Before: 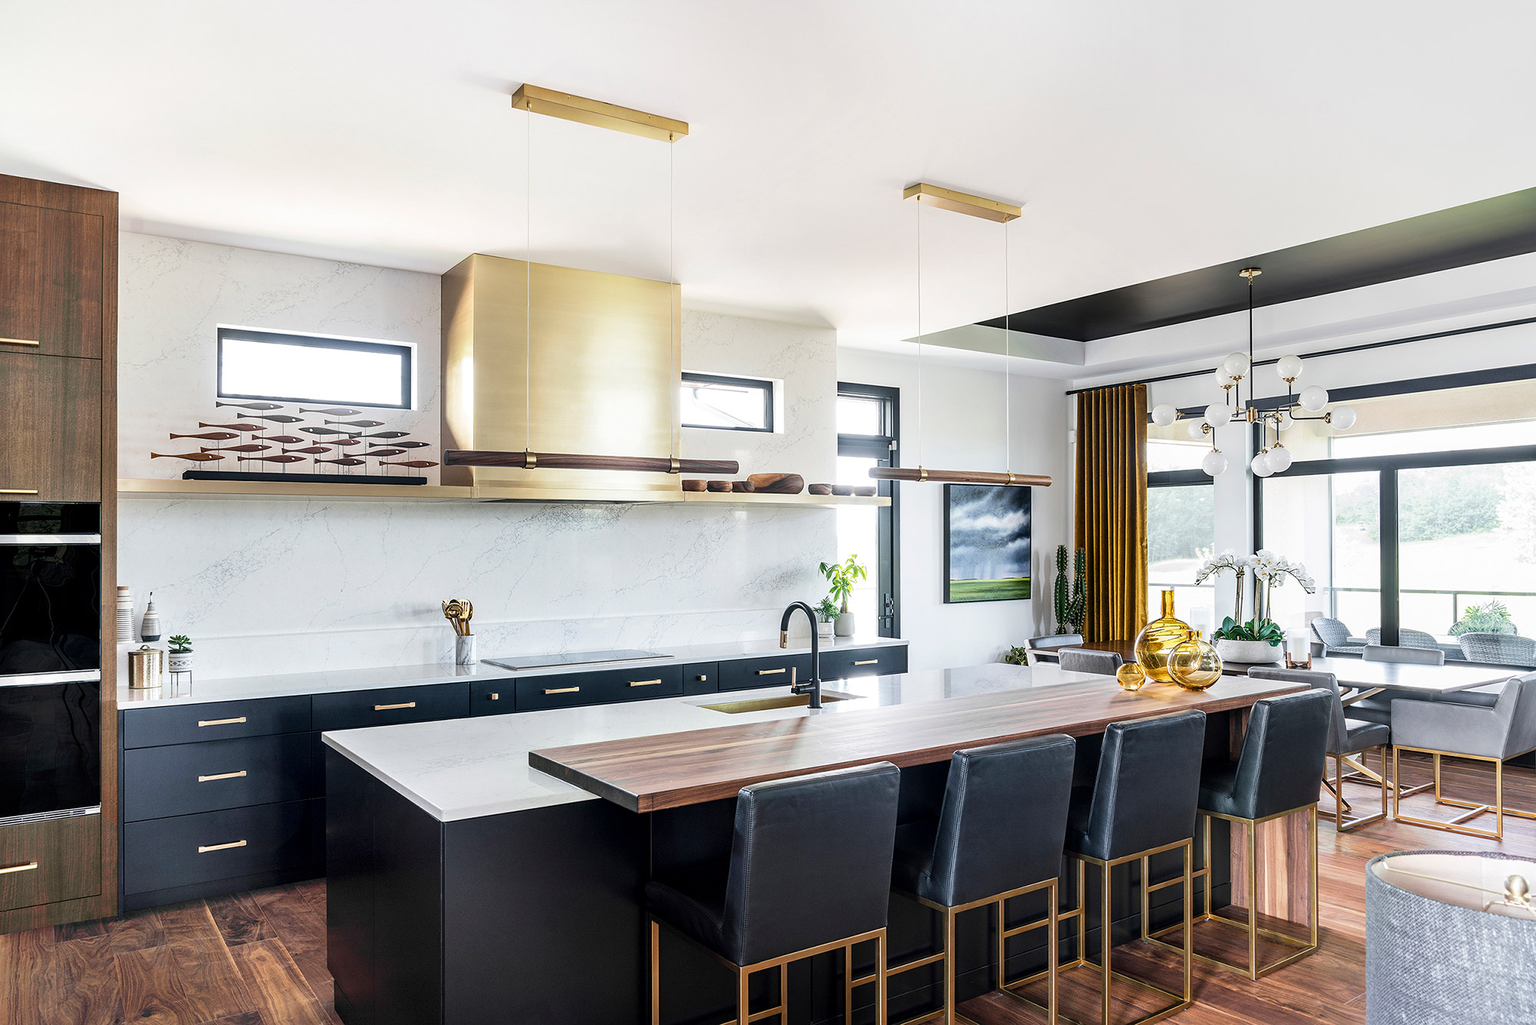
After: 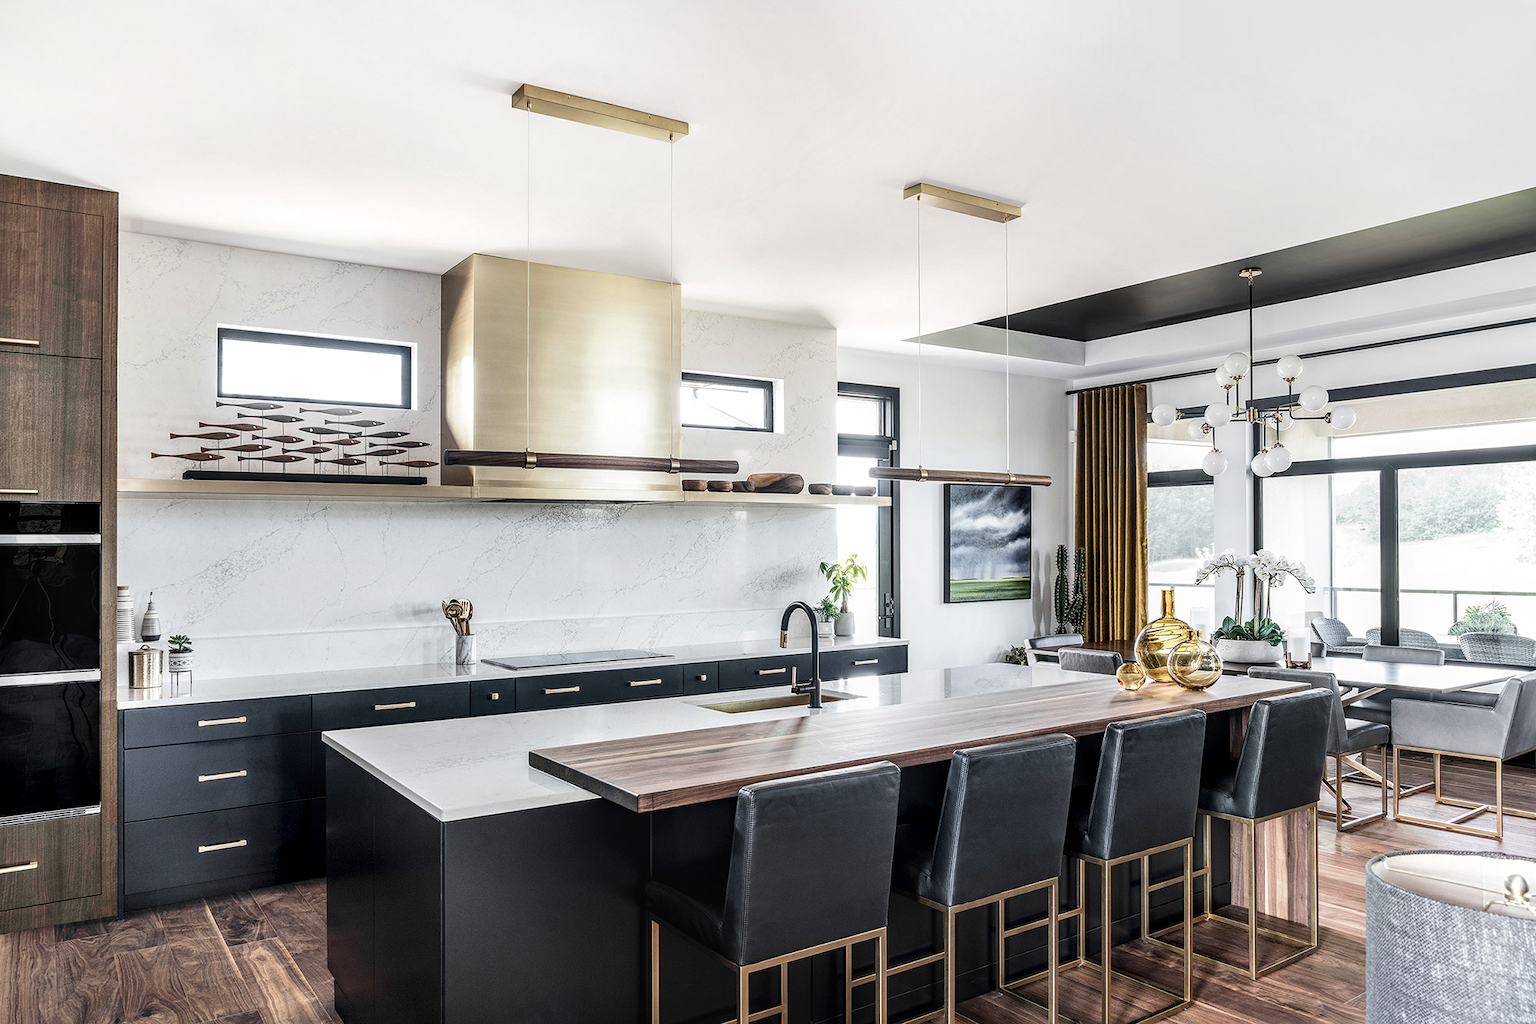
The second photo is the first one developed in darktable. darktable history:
local contrast: detail 130%
contrast brightness saturation: contrast 0.1, saturation -0.36
